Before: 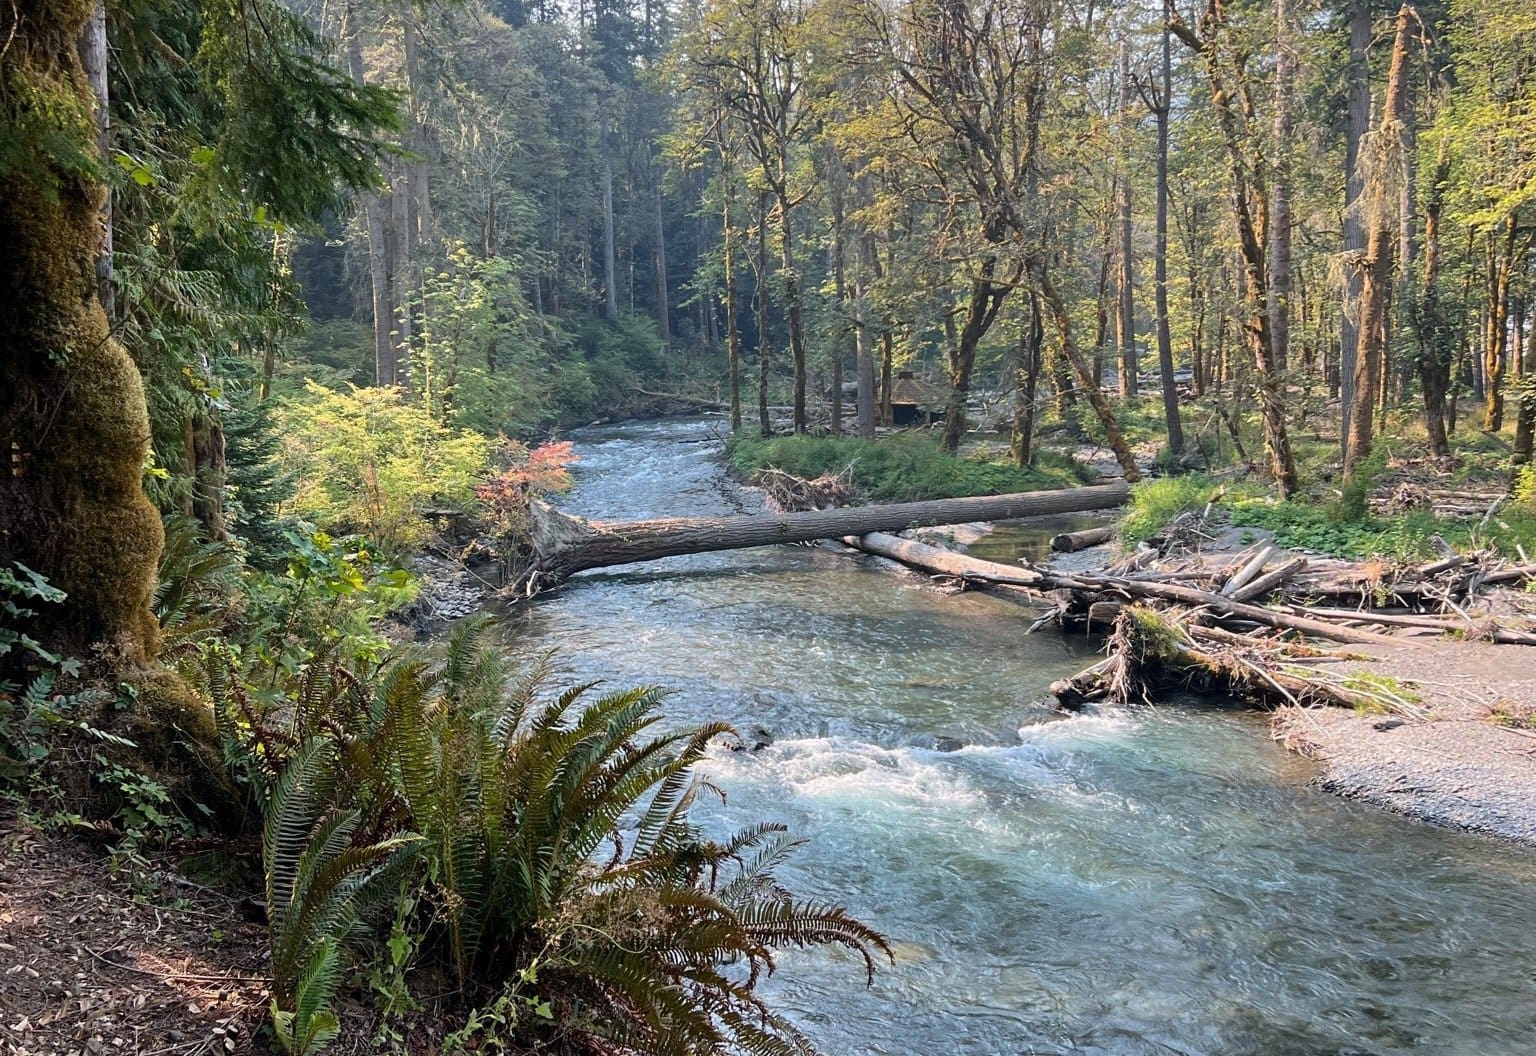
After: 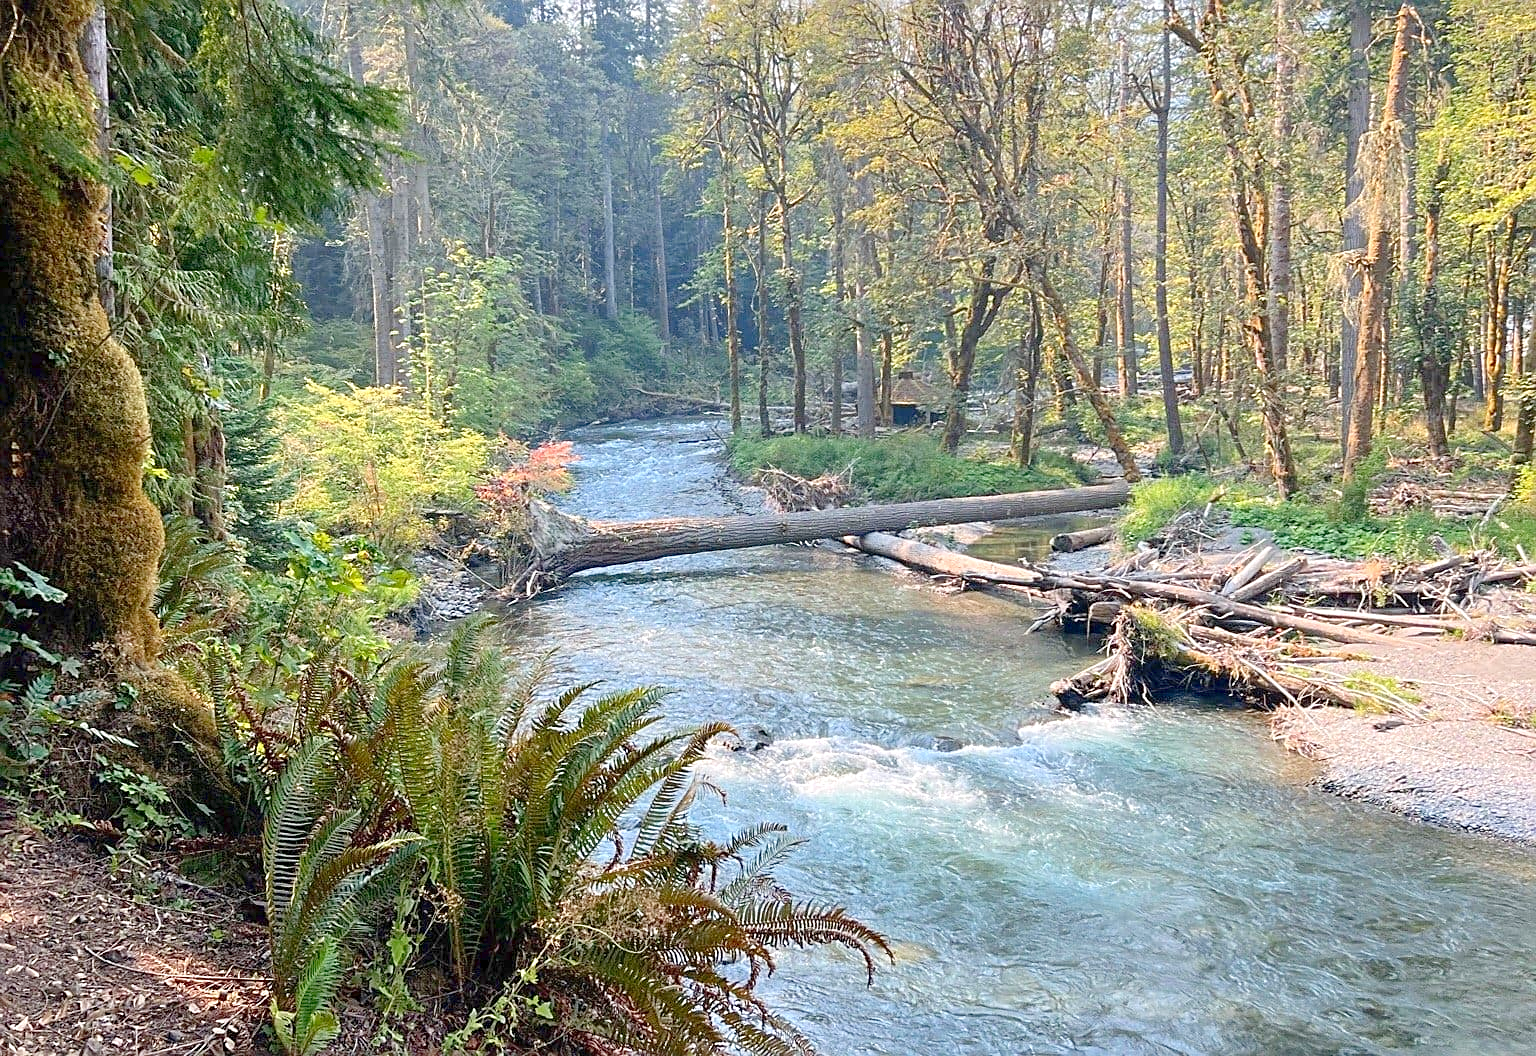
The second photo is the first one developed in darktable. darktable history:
sharpen: on, module defaults
levels: levels [0, 0.397, 0.955]
